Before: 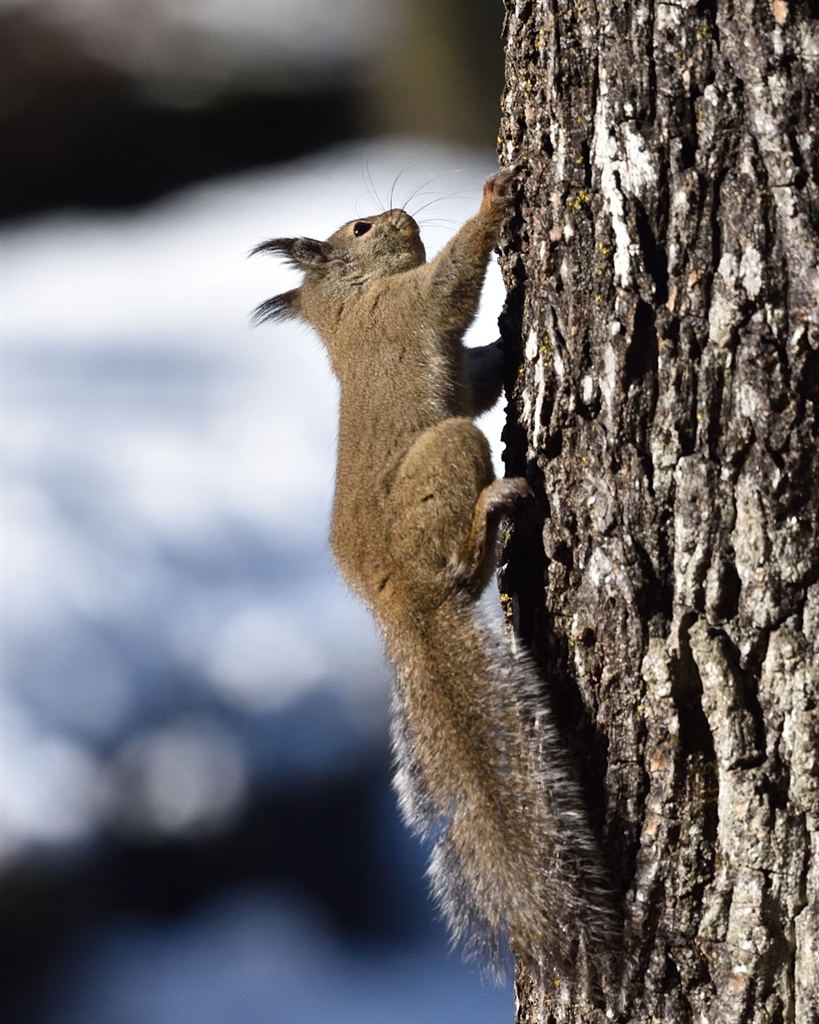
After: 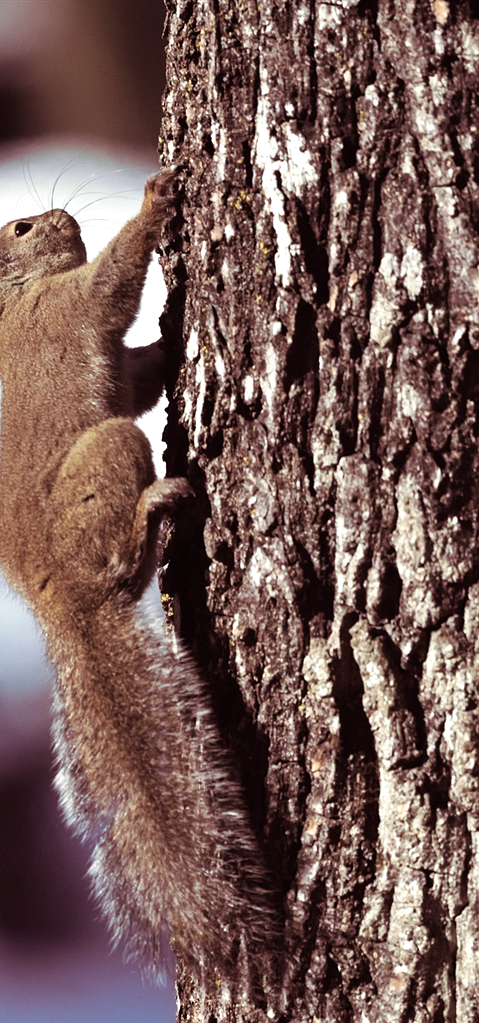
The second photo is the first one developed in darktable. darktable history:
tone equalizer: on, module defaults
shadows and highlights: radius 44.78, white point adjustment 6.64, compress 79.65%, highlights color adjustment 78.42%, soften with gaussian
crop: left 41.402%
split-toning: on, module defaults
